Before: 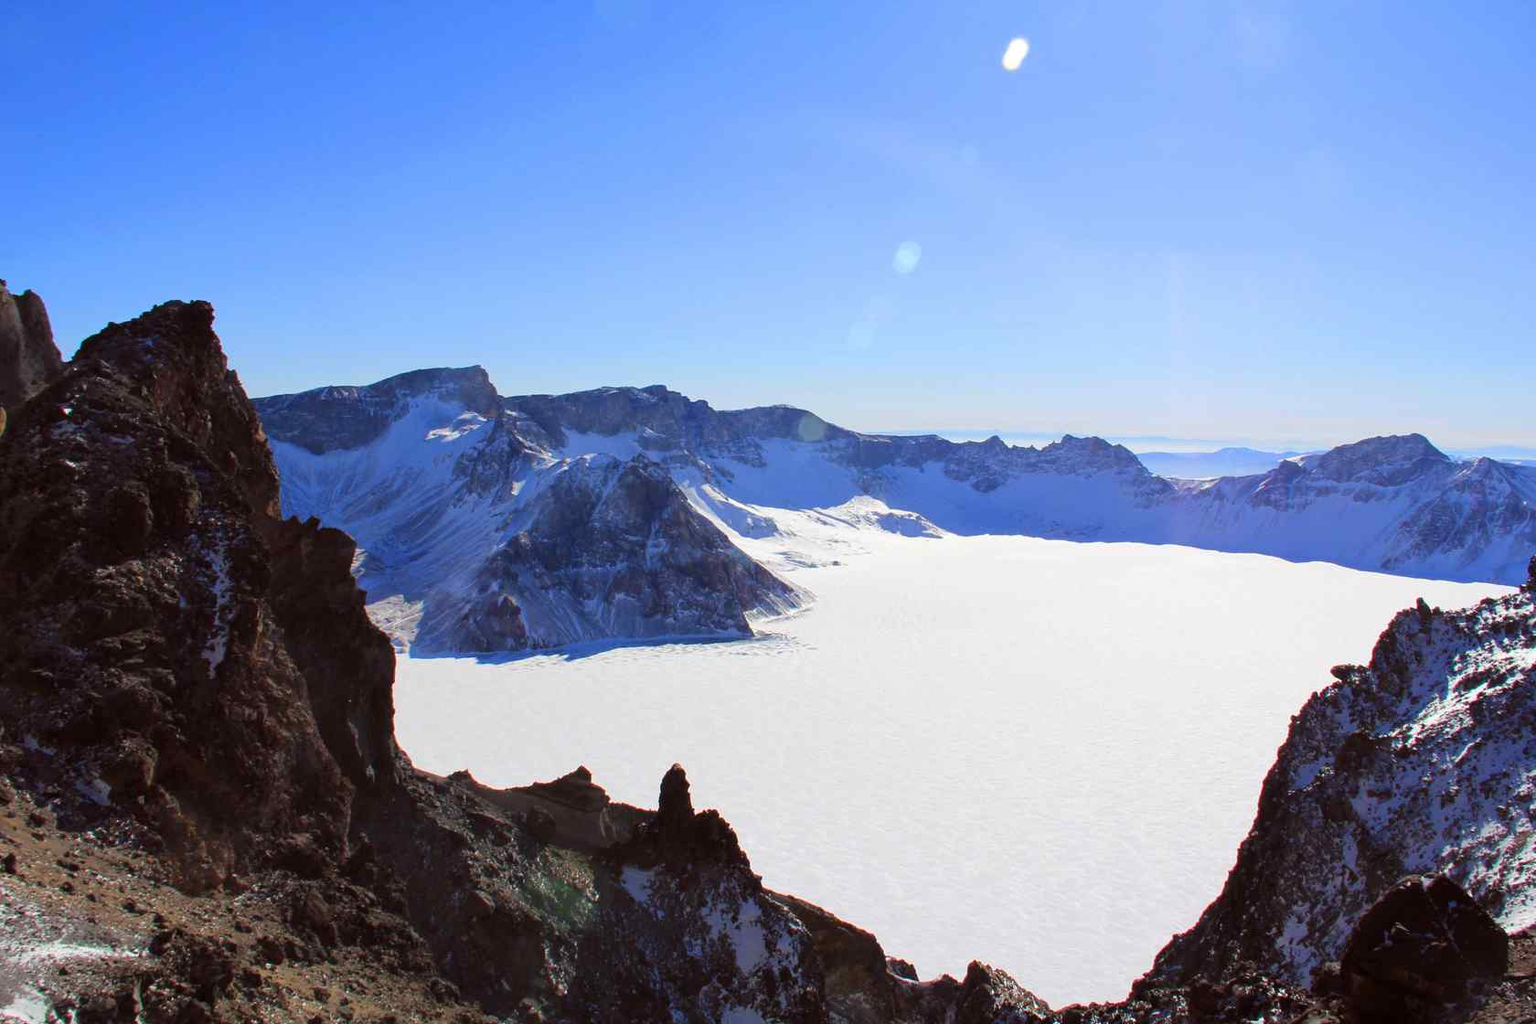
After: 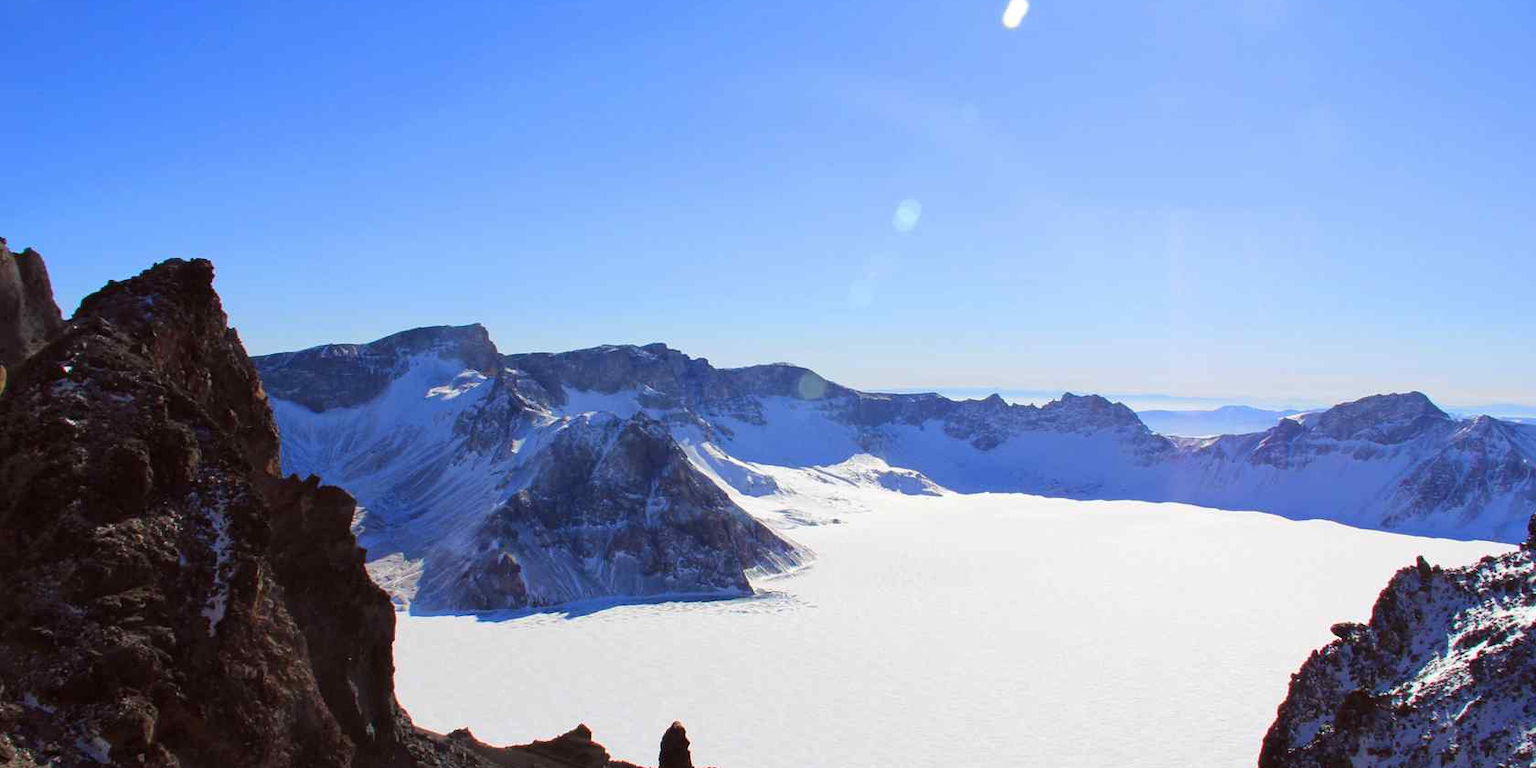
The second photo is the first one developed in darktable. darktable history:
crop: top 4.128%, bottom 20.869%
